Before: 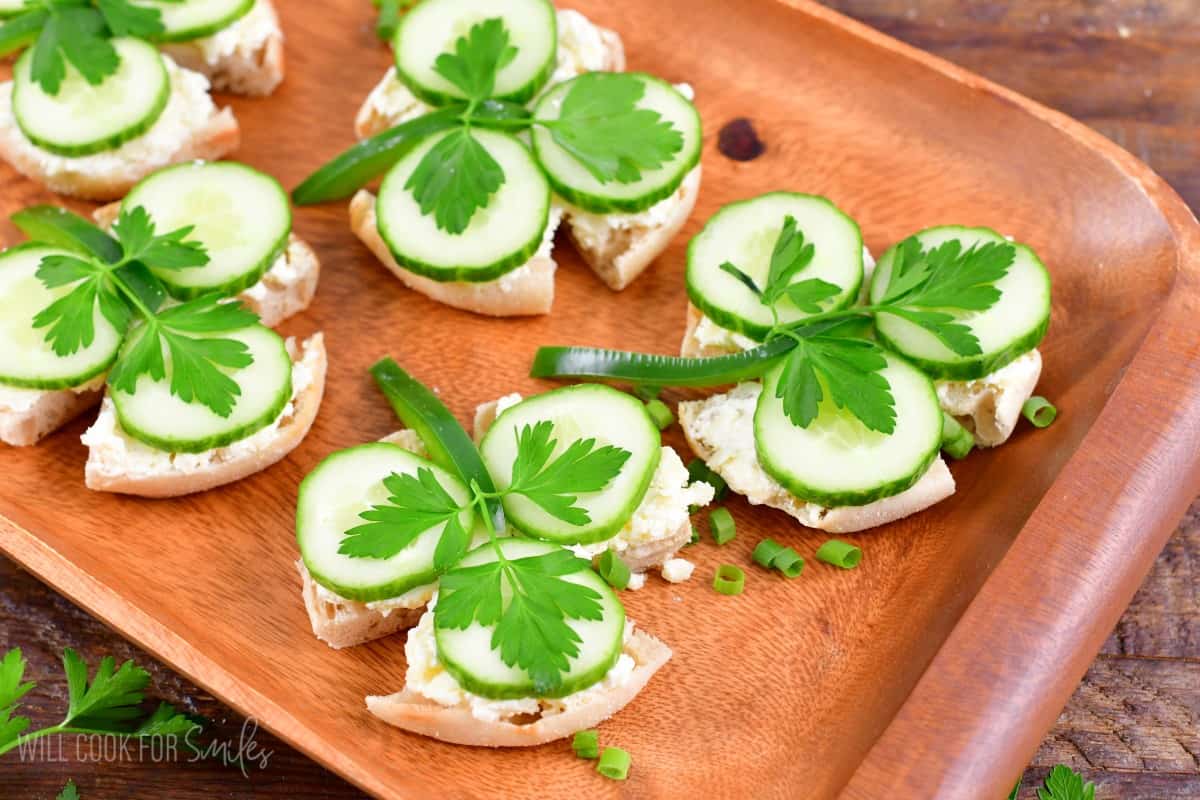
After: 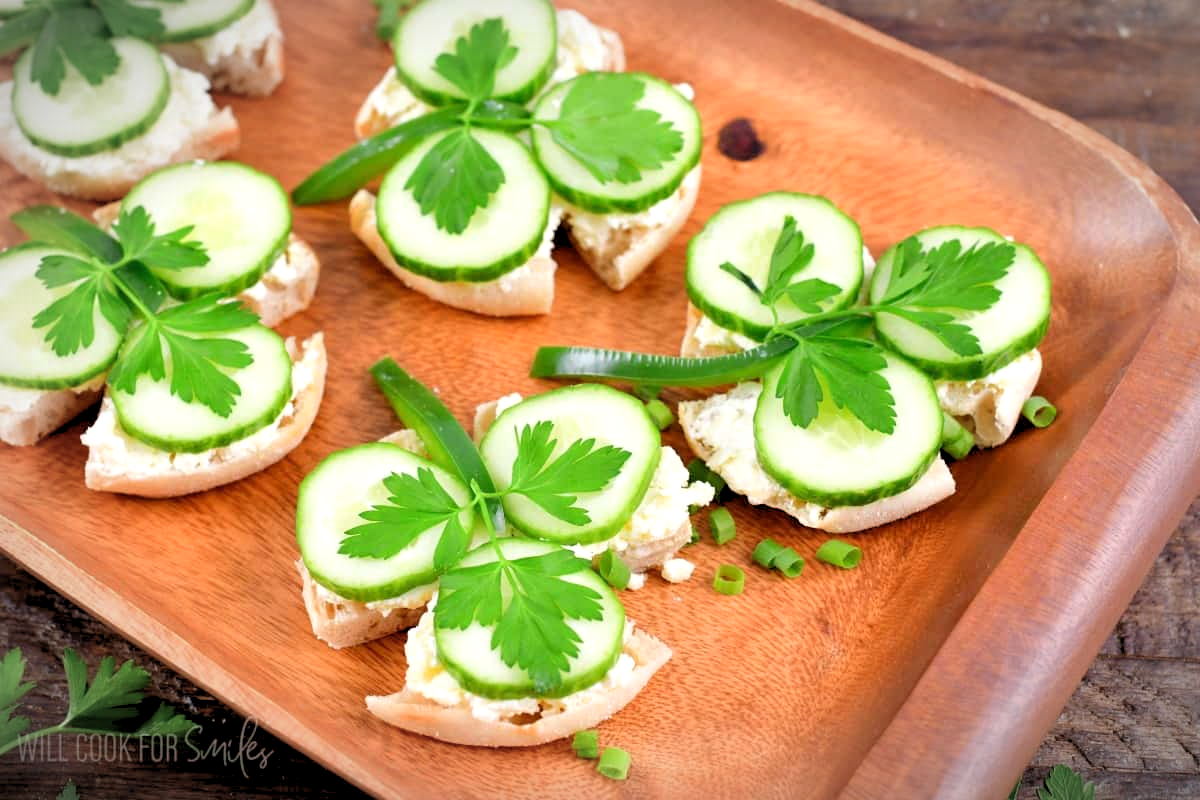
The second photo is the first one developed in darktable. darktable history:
rgb levels: levels [[0.013, 0.434, 0.89], [0, 0.5, 1], [0, 0.5, 1]]
vignetting: automatic ratio true
